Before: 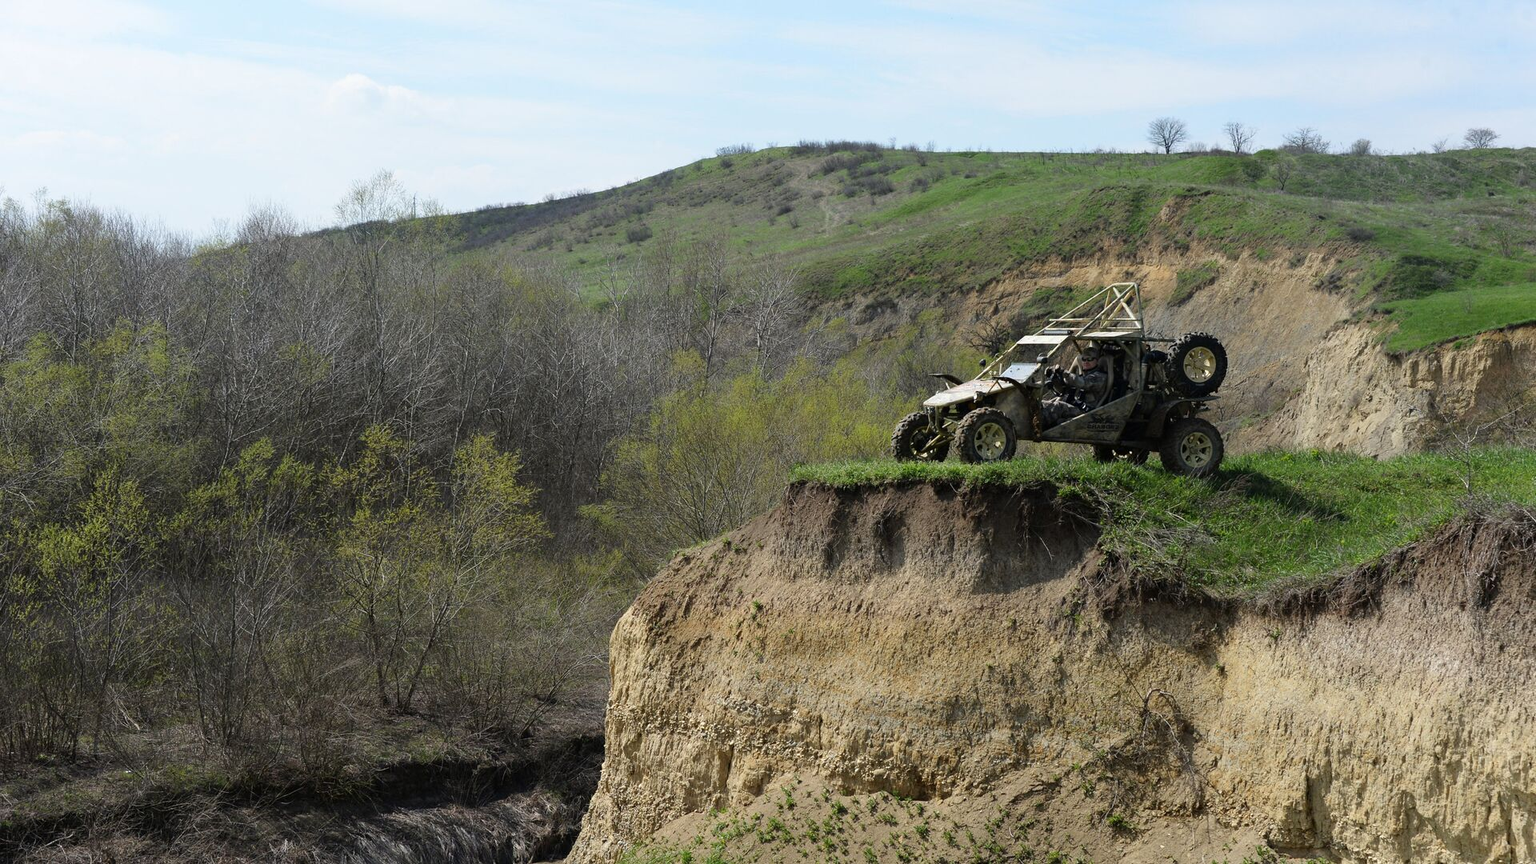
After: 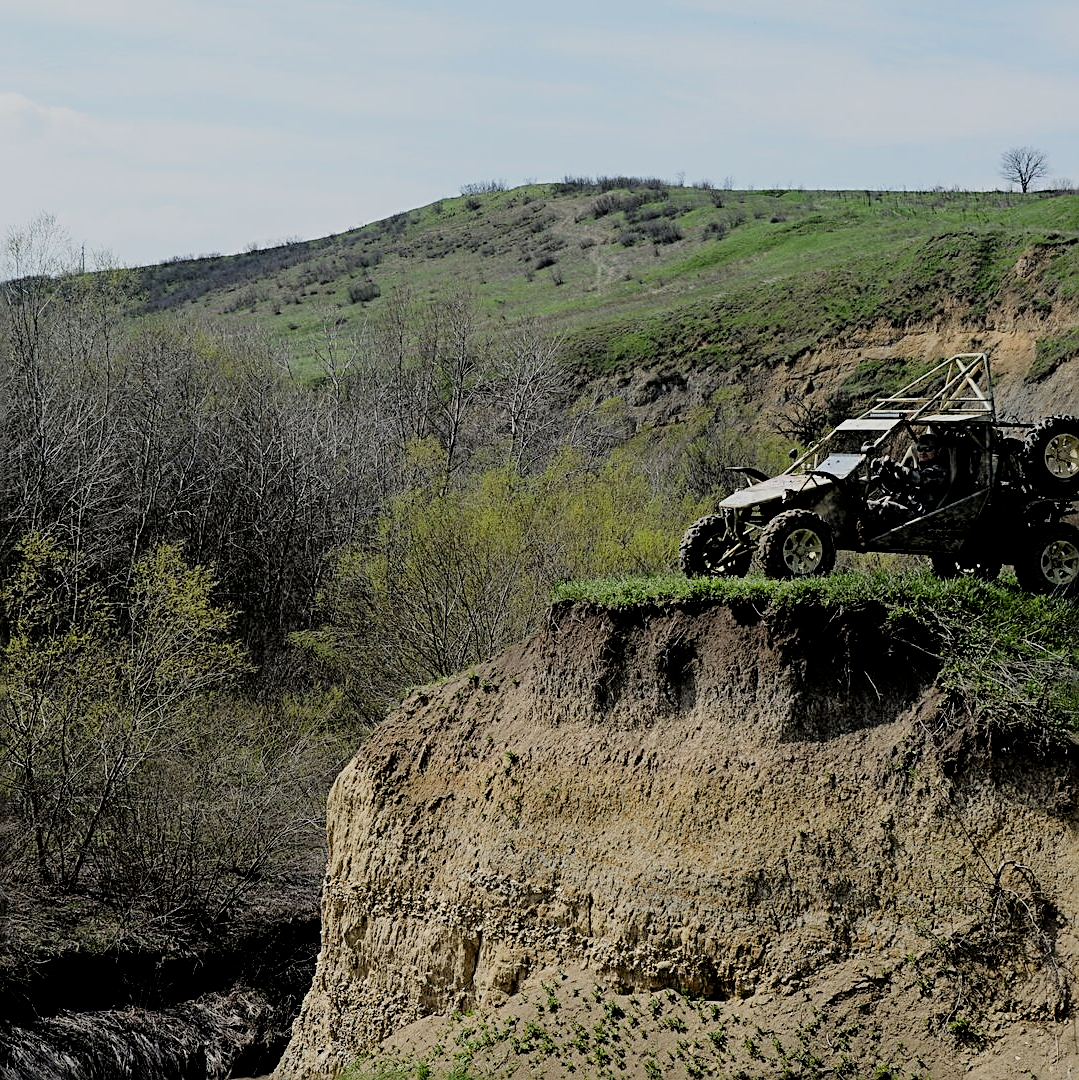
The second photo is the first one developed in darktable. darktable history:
filmic rgb: black relative exposure -4.53 EV, white relative exposure 4.77 EV, threshold 3.06 EV, hardness 2.34, latitude 35.13%, contrast 1.048, highlights saturation mix 0.991%, shadows ↔ highlights balance 1.26%, enable highlight reconstruction true
exposure: black level correction 0.01, compensate highlight preservation false
crop and rotate: left 22.694%, right 21.091%
tone equalizer: on, module defaults
sharpen: radius 2.606, amount 0.693
contrast brightness saturation: saturation -0.055
